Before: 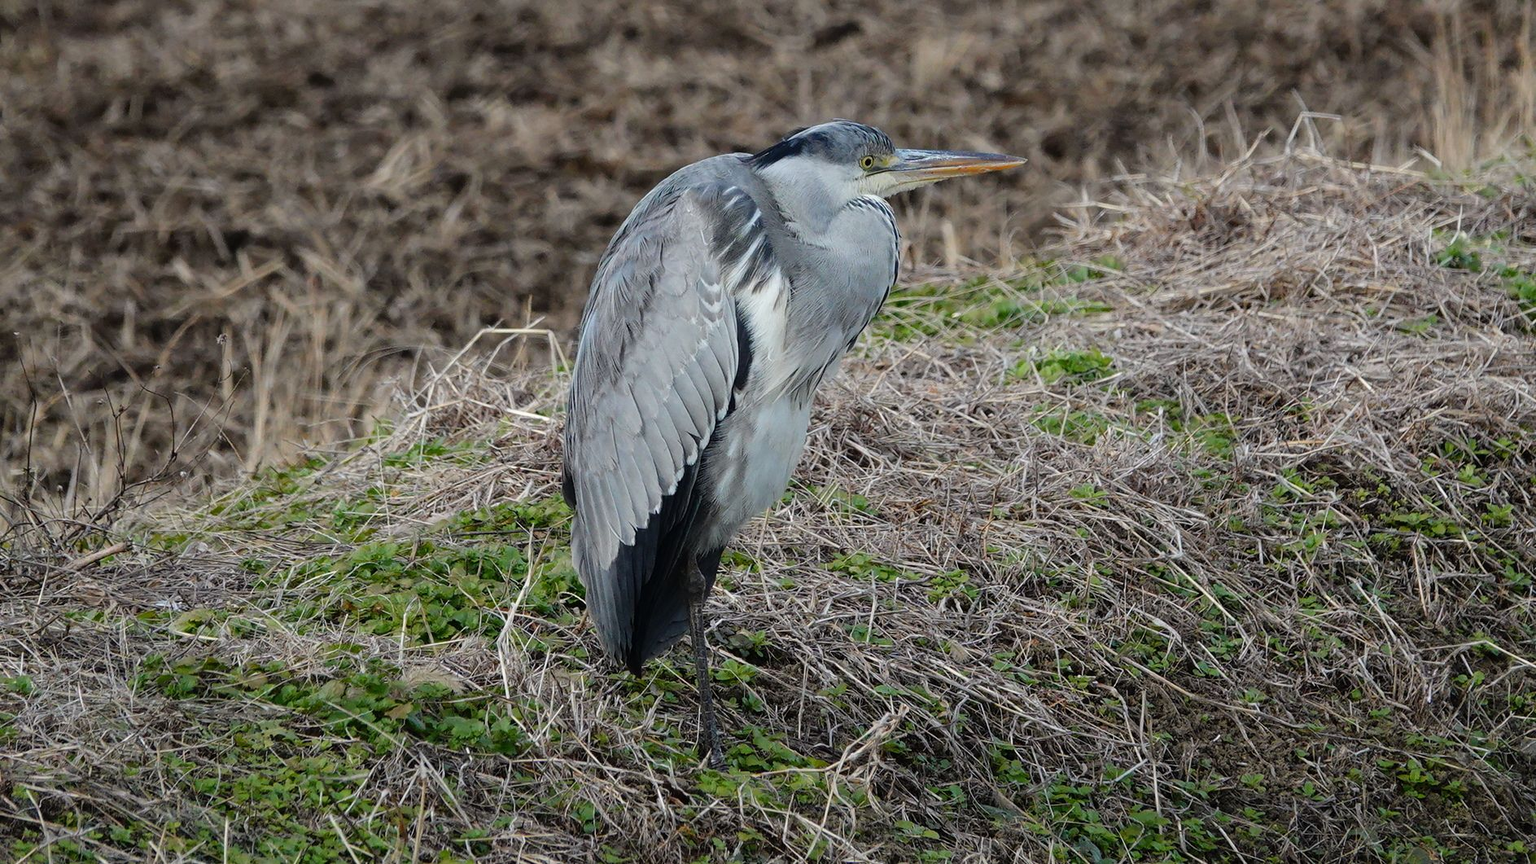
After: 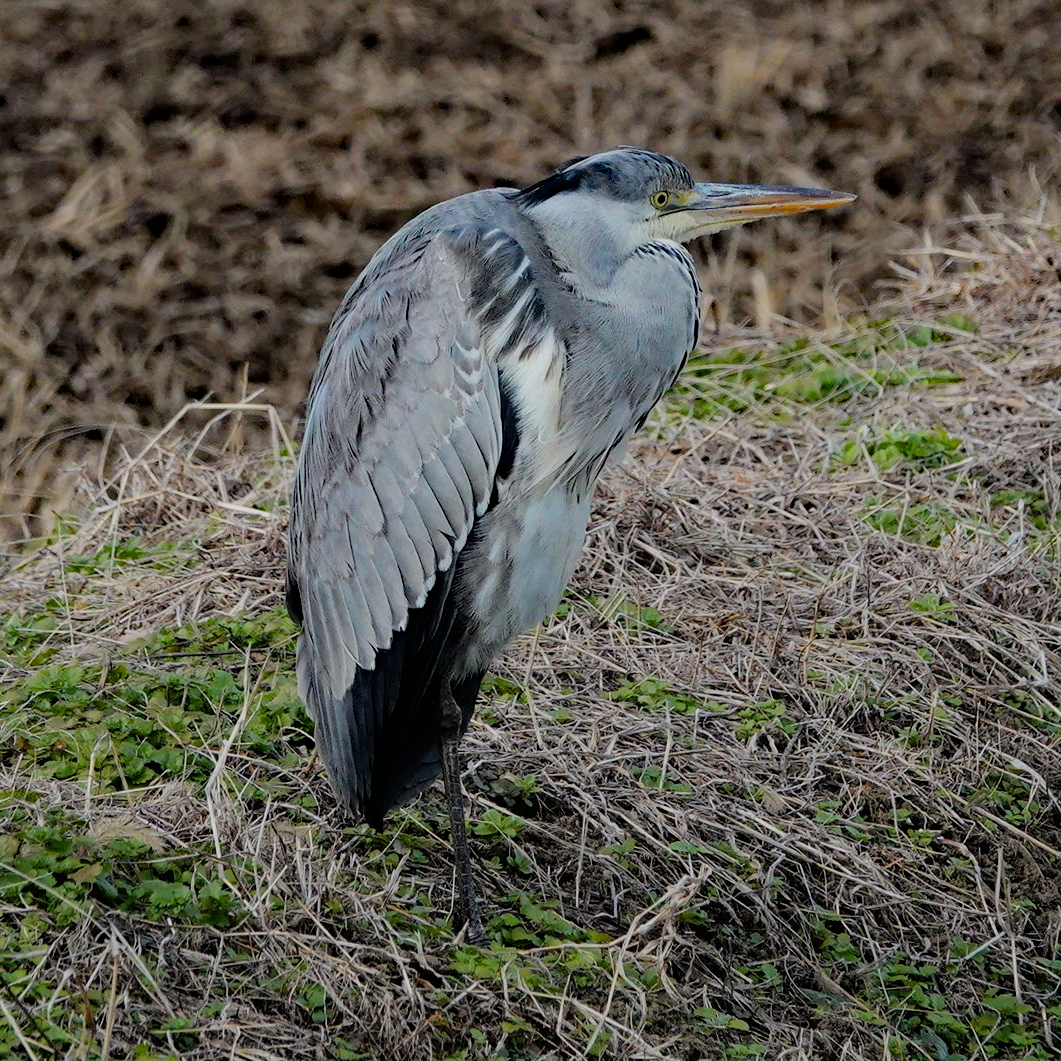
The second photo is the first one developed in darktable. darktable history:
haze removal: strength 0.42, compatibility mode true, adaptive false
crop: left 21.496%, right 22.254%
filmic rgb: black relative exposure -7.65 EV, white relative exposure 4.56 EV, hardness 3.61, color science v6 (2022)
